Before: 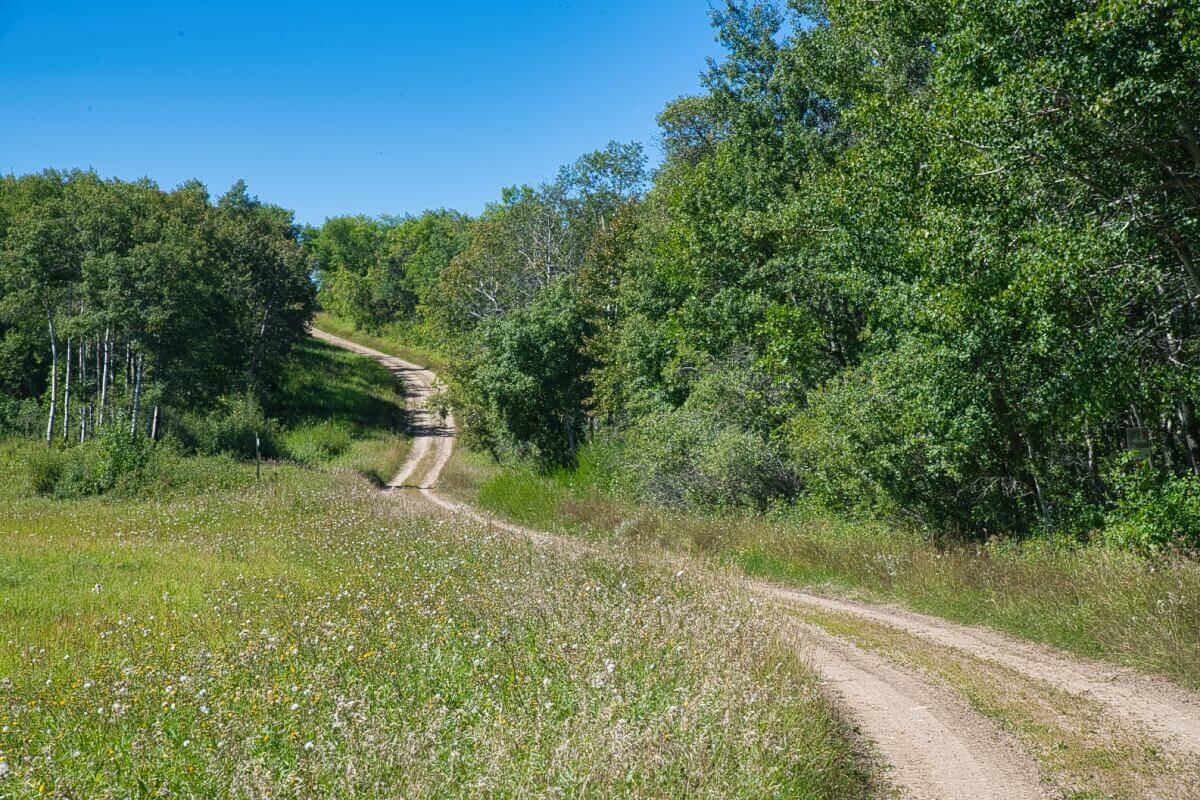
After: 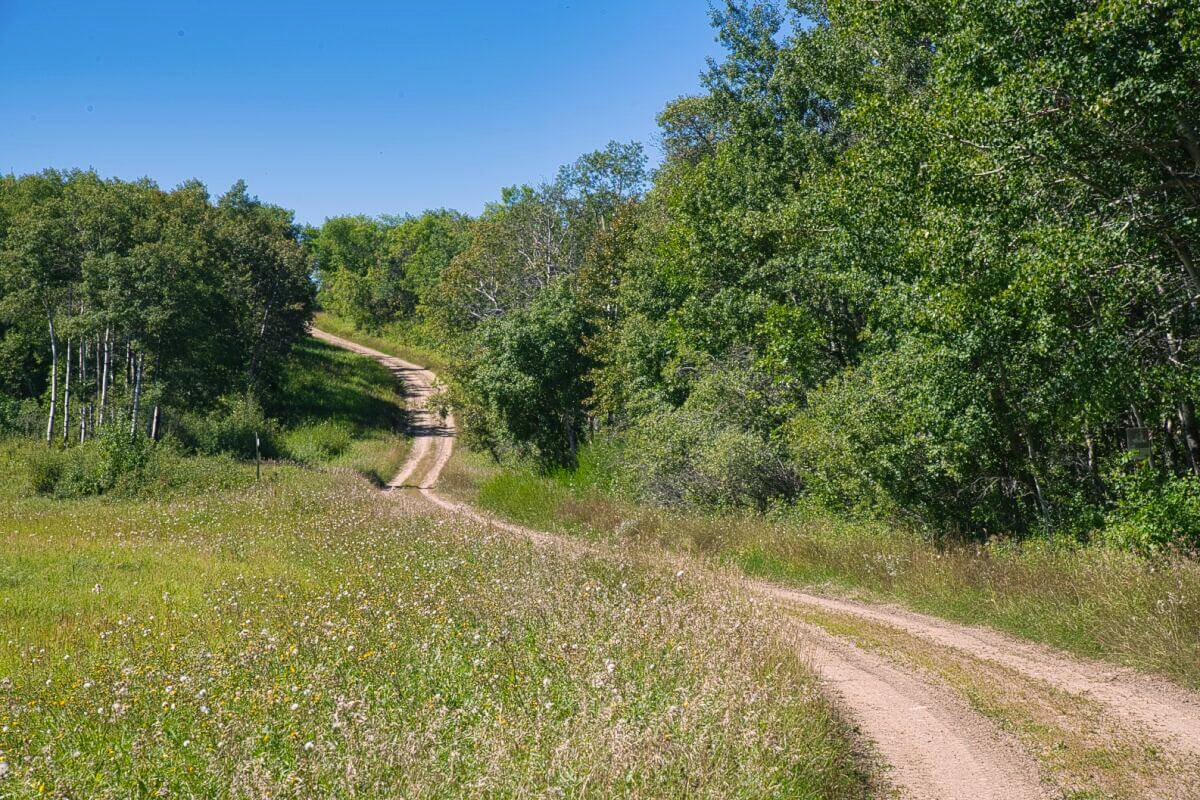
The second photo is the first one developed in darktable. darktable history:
color correction: highlights a* 7.27, highlights b* 3.9
